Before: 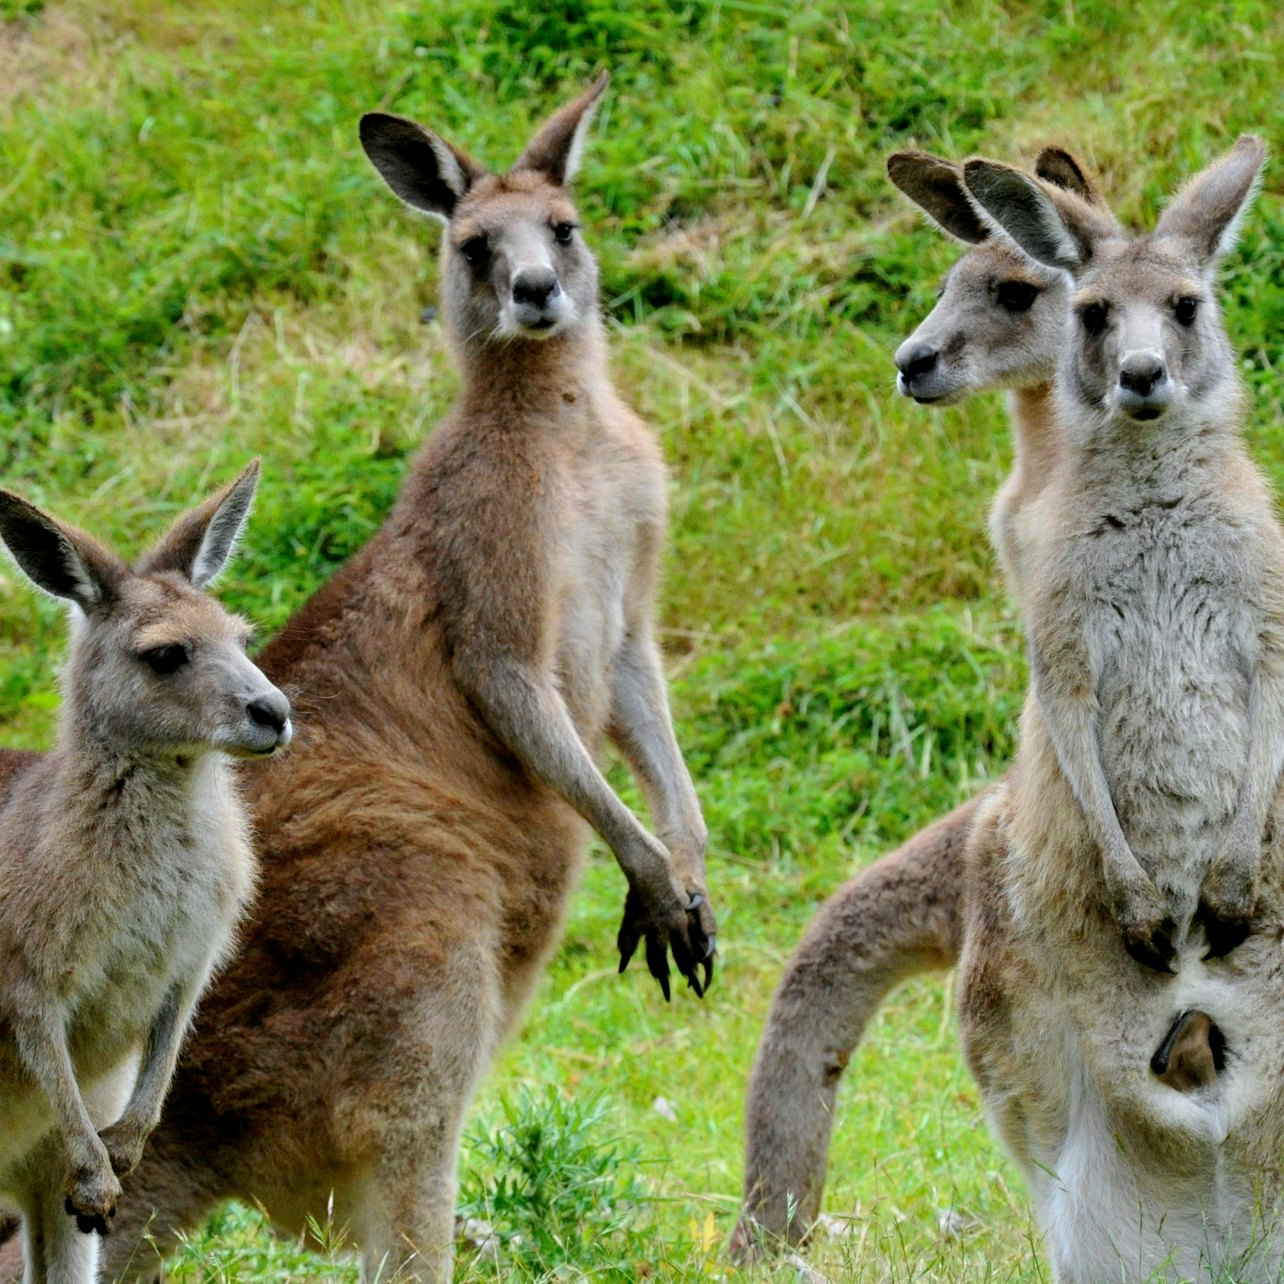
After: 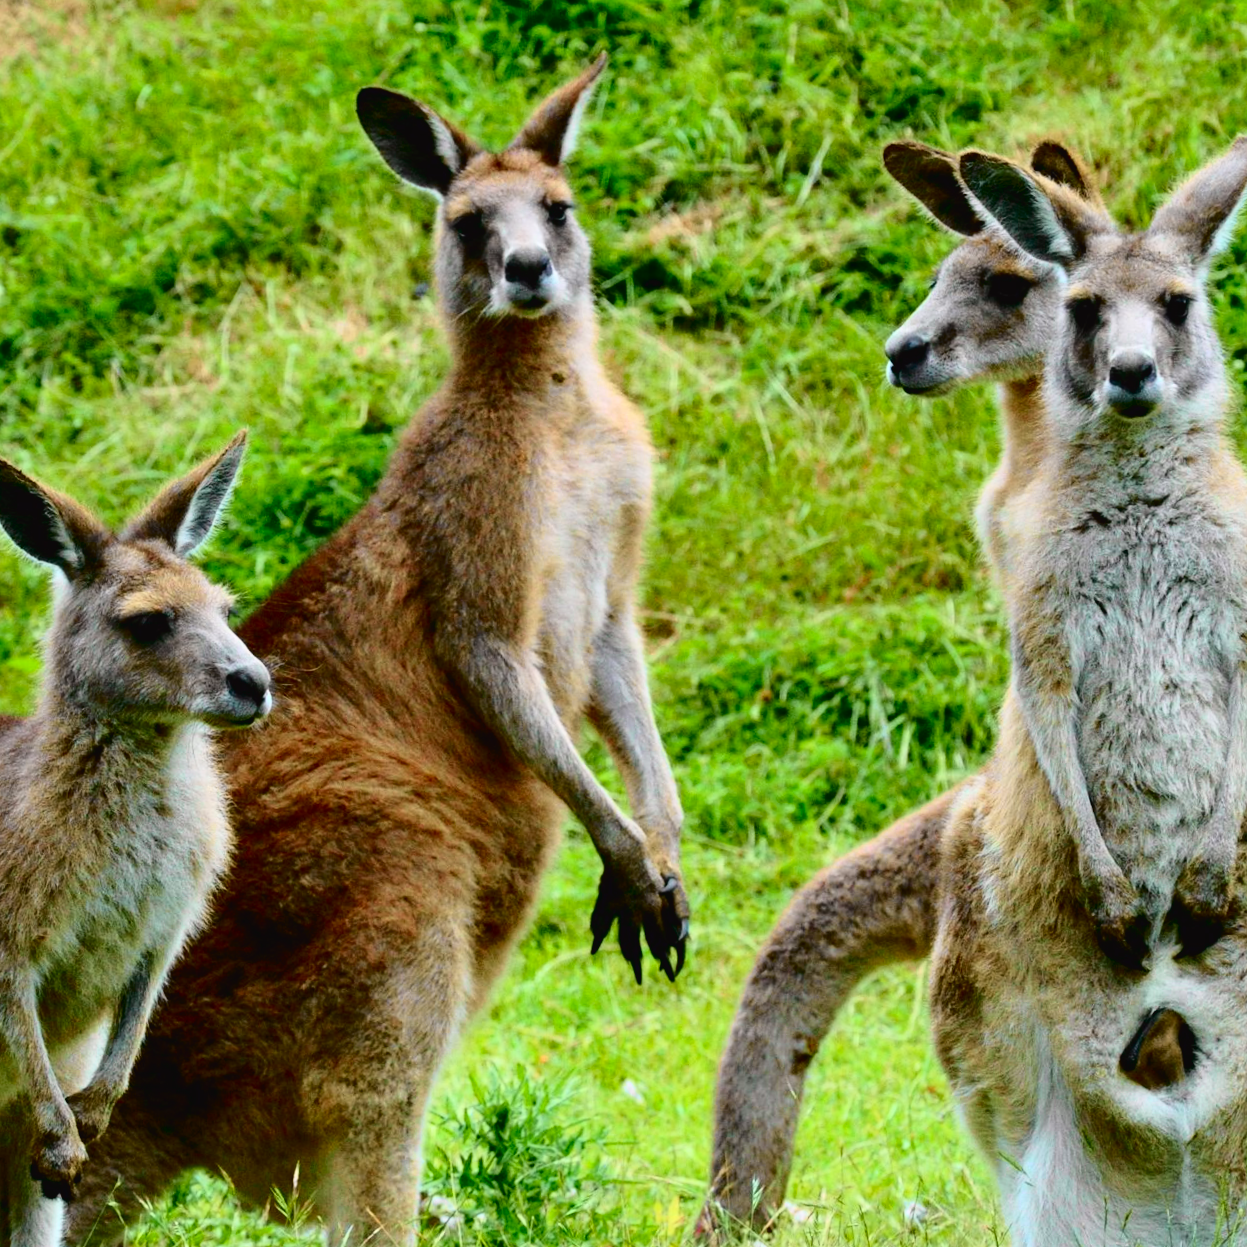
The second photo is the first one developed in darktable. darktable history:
crop and rotate: angle -1.69°
tone curve: curves: ch0 [(0, 0.023) (0.137, 0.069) (0.249, 0.163) (0.487, 0.491) (0.778, 0.858) (0.896, 0.94) (1, 0.988)]; ch1 [(0, 0) (0.396, 0.369) (0.483, 0.459) (0.498, 0.5) (0.515, 0.517) (0.562, 0.6) (0.611, 0.667) (0.692, 0.744) (0.798, 0.863) (1, 1)]; ch2 [(0, 0) (0.426, 0.398) (0.483, 0.481) (0.503, 0.503) (0.526, 0.527) (0.549, 0.59) (0.62, 0.666) (0.705, 0.755) (0.985, 0.966)], color space Lab, independent channels
